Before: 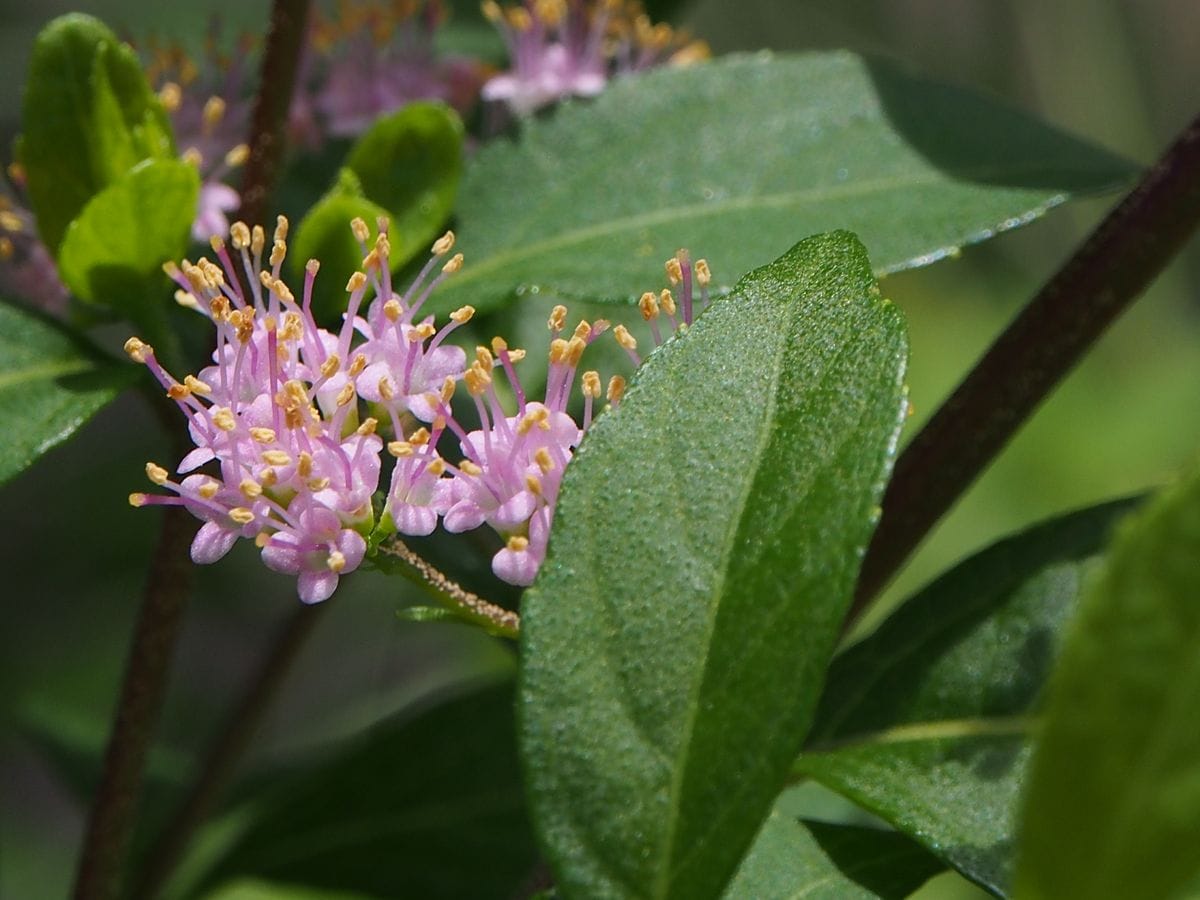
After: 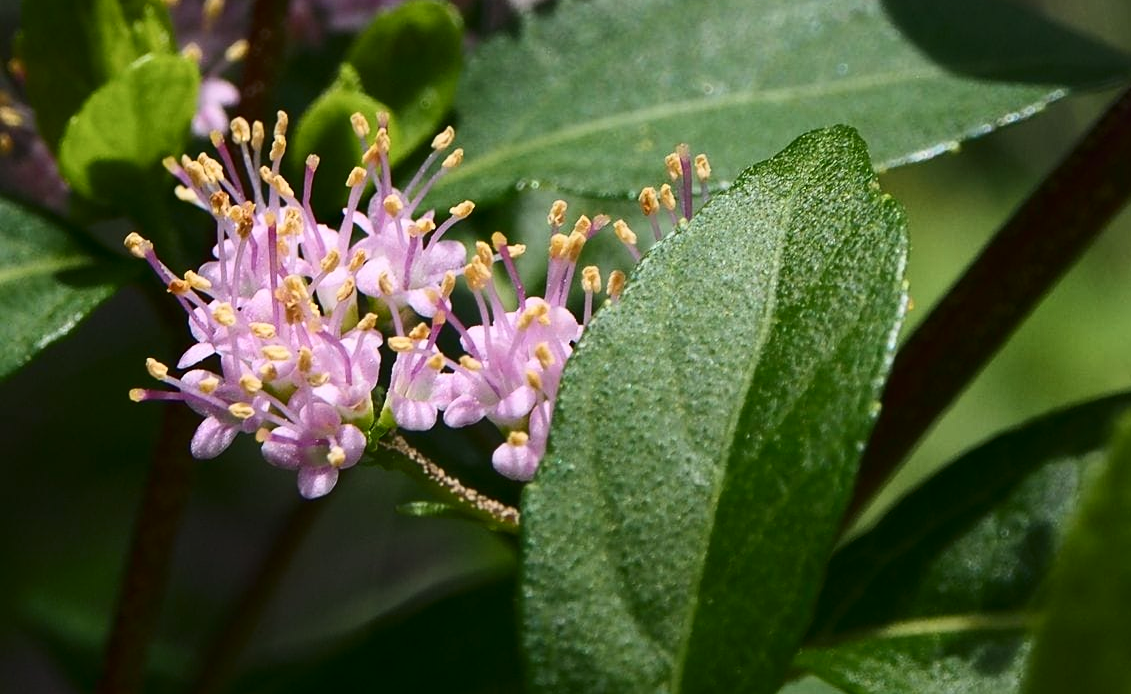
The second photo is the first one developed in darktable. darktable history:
crop and rotate: angle 0.03°, top 11.643%, right 5.651%, bottom 11.189%
contrast brightness saturation: contrast 0.28
